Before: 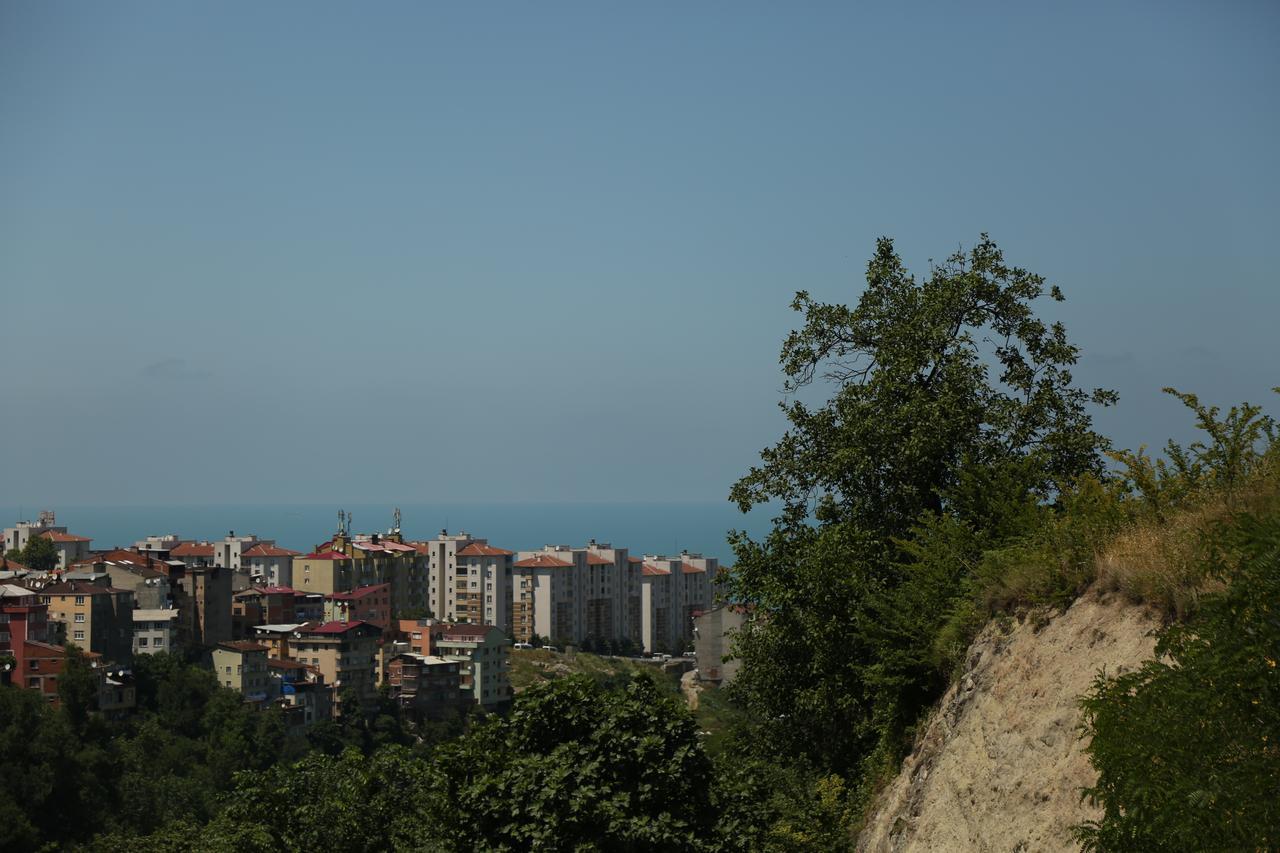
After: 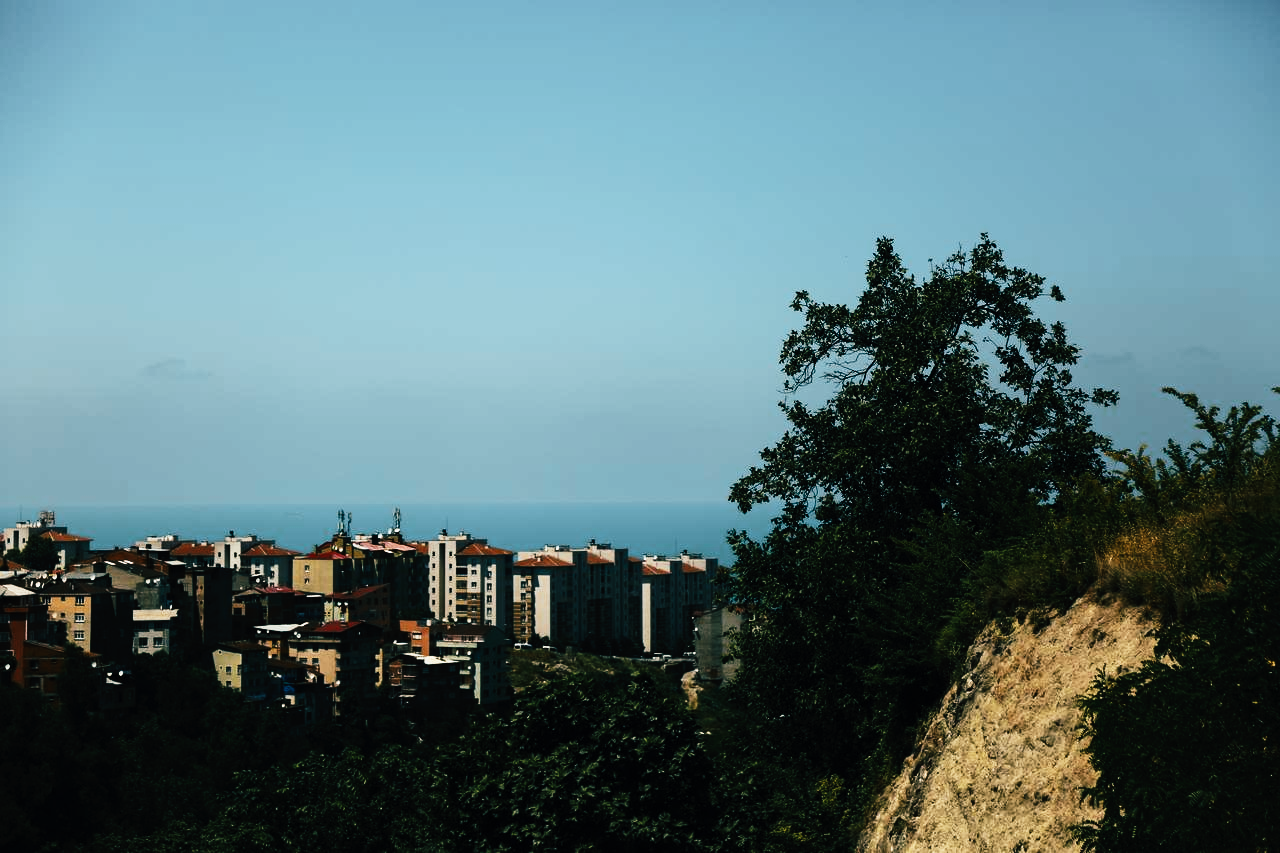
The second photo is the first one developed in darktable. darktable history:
tone curve: curves: ch0 [(0, 0) (0.003, 0.001) (0.011, 0.005) (0.025, 0.01) (0.044, 0.016) (0.069, 0.019) (0.1, 0.024) (0.136, 0.03) (0.177, 0.045) (0.224, 0.071) (0.277, 0.122) (0.335, 0.202) (0.399, 0.326) (0.468, 0.471) (0.543, 0.638) (0.623, 0.798) (0.709, 0.913) (0.801, 0.97) (0.898, 0.983) (1, 1)], preserve colors none
color look up table: target L [95.86, 66.21, 75.67, 57.67, 67.12, 70.98, 51.63, 56.99, 55.39, 52.41, 56.15, 42.51, 42.07, 23.68, 200, 67.09, 70.44, 53.36, 53.57, 41.4, 44.85, 43.37, 38.69, 27.31, 15.53, 0.111, 81.24, 69.22, 68.91, 70.05, 44.33, 50.15, 56.33, 39.9, 37.56, 33.51, 38.74, 36.76, 40.14, 27.85, 4.597, 57.61, 78.27, 71.27, 55.59, 55.41, 54.19, 44.11, 26.46], target a [-4.111, 2.544, -0.486, -18.23, 0.053, -14.02, -22.3, -23.44, -11.78, 4.348, -0.53, -17.85, -15.22, -14.39, 0, 3.307, 8.514, 15.21, 24.76, 30.77, 21.26, 19.31, 20.35, 28.22, -0.684, 0.699, 3.21, 16.32, 15.16, -1.648, 37.68, 30.96, 16.68, 32.78, 30.81, 17.04, 0.832, -3.013, -1.001, 23.58, 6.883, -17.27, -14.79, -12.51, -15.5, -16.75, -13.2, -9.89, -11.72], target b [24.13, 40.65, 24.65, -11.23, 43.09, 6.862, 26.66, 18.73, 21.78, 29.84, 7.013, 11.49, 4.451, 13.8, 0, 42.76, 16.86, 31.07, -1.769, 23.3, 3.611, 27.96, 31.36, 41.5, 2.667, -2.619, -4.038, -13.7, -4.135, 2.092, -22.51, -15.31, -10.18, -24.88, -12.99, -10.15, -20.56, -14.92, -19.5, -23.87, -18.97, -13.3, -20.89, -15.97, -13.11, -9.595, -14.34, -9.852, -5.407], num patches 49
